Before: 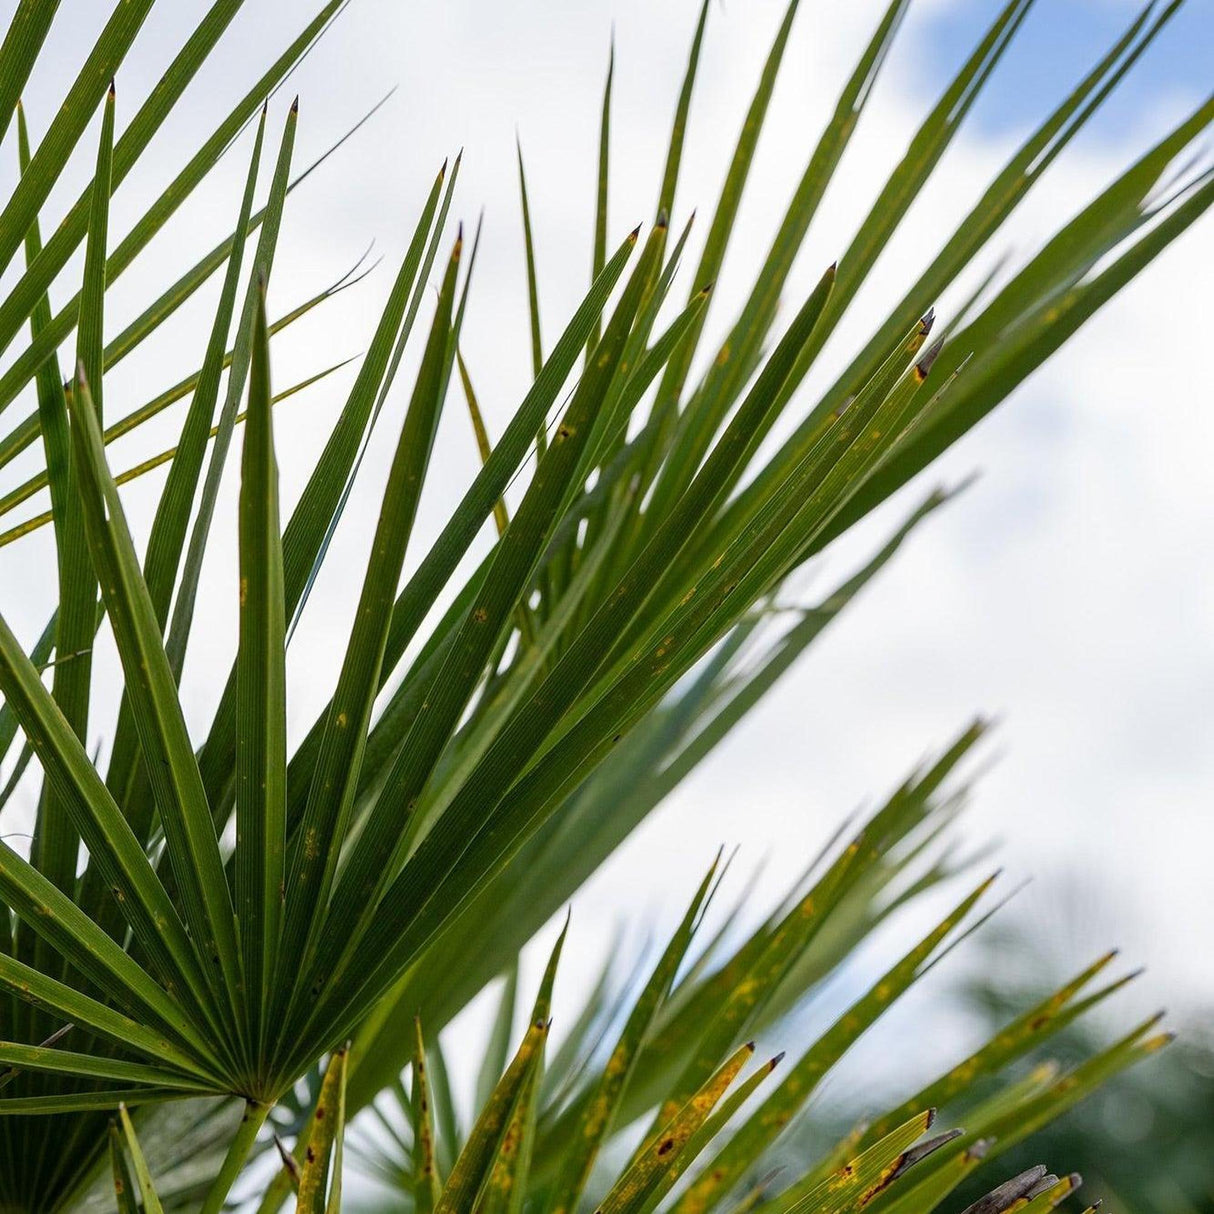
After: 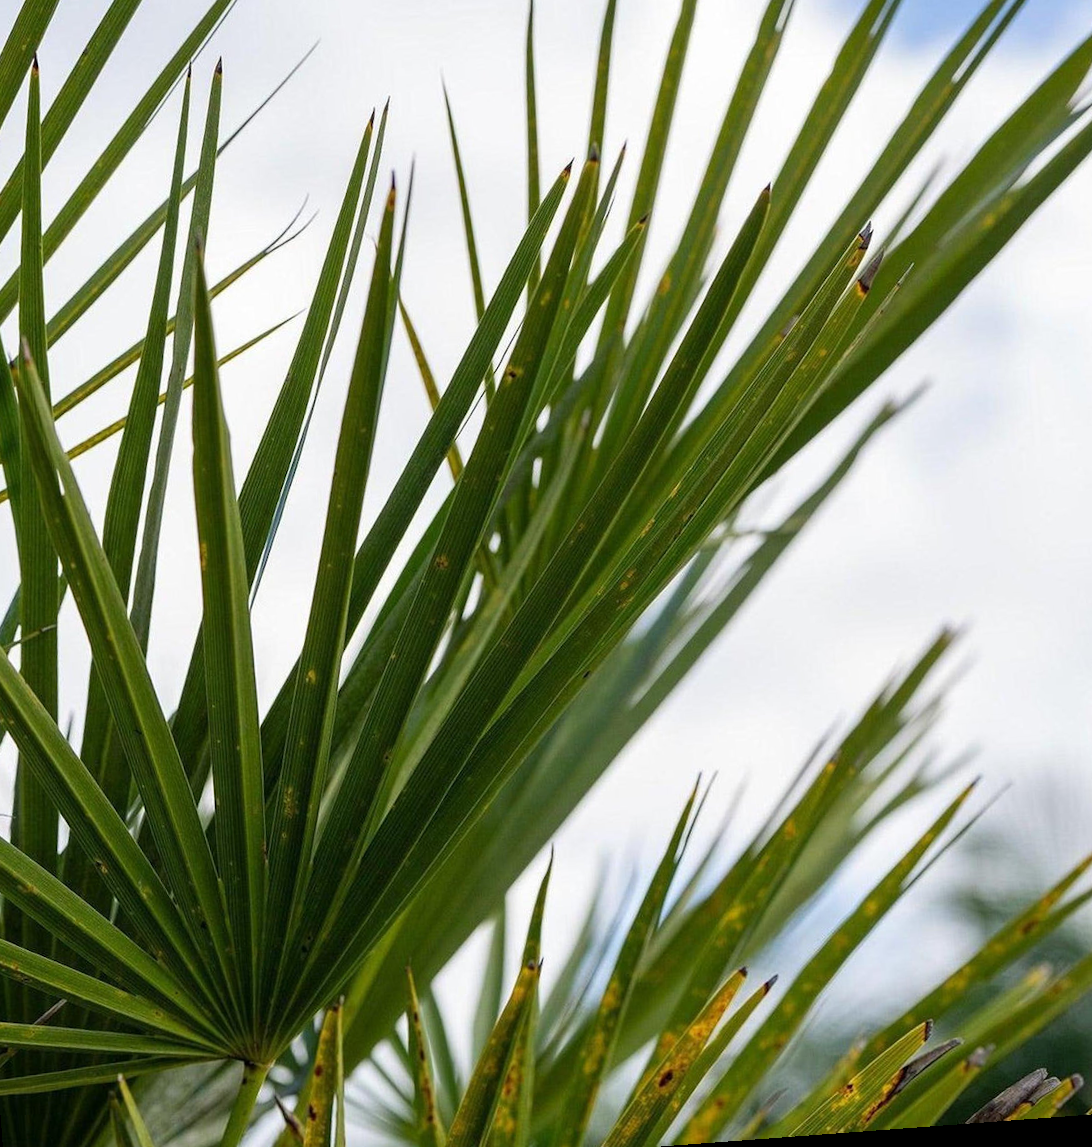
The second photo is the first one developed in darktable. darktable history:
crop: left 6.446%, top 8.188%, right 9.538%, bottom 3.548%
rotate and perspective: rotation -4.25°, automatic cropping off
